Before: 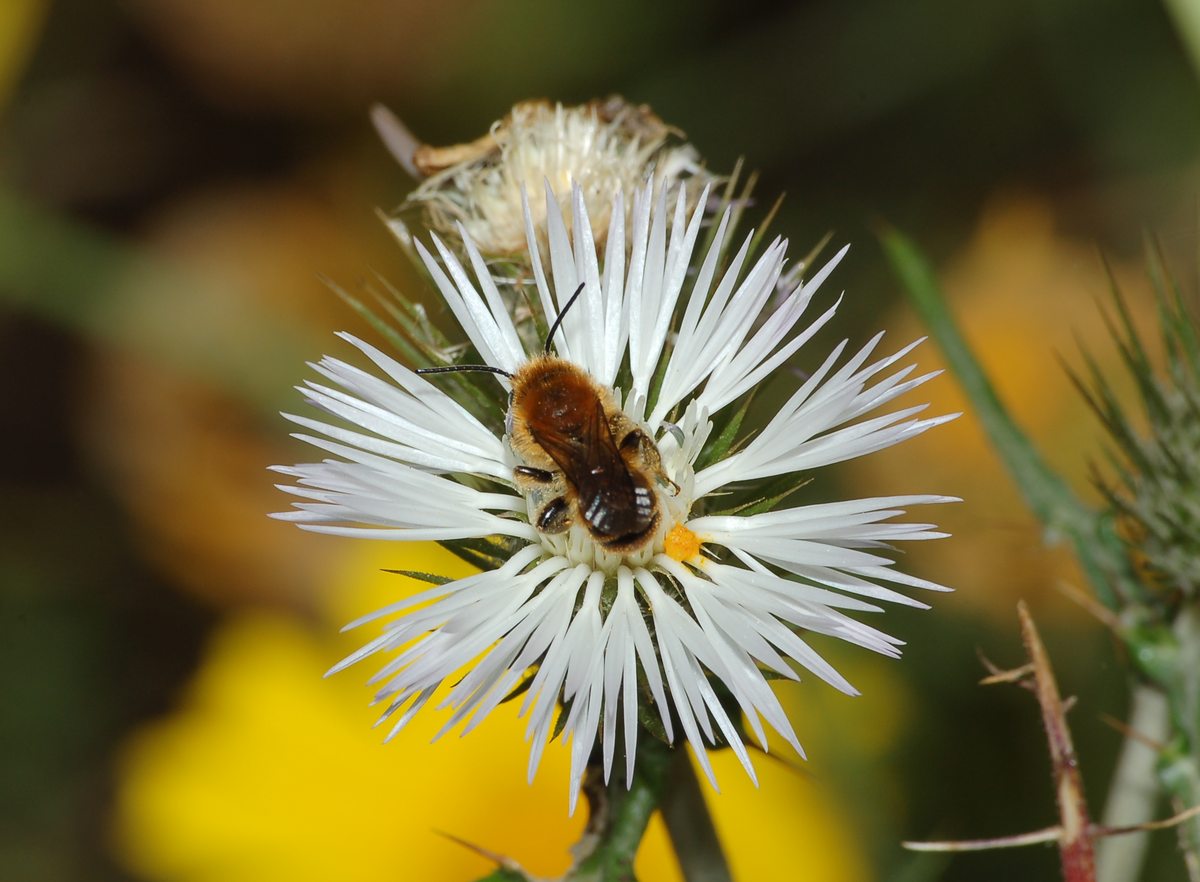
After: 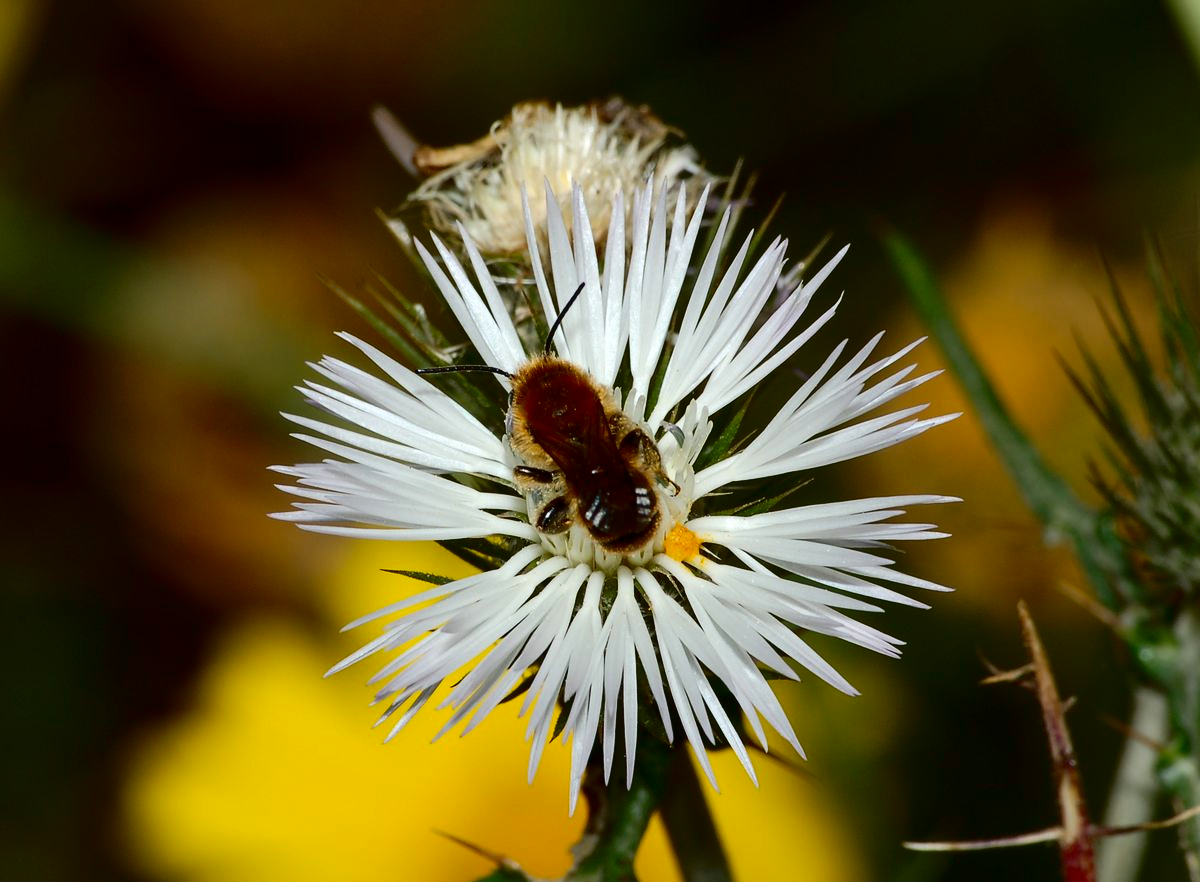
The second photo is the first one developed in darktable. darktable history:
contrast brightness saturation: contrast 0.244, brightness -0.228, saturation 0.144
shadows and highlights: shadows 25.98, highlights -25.76
